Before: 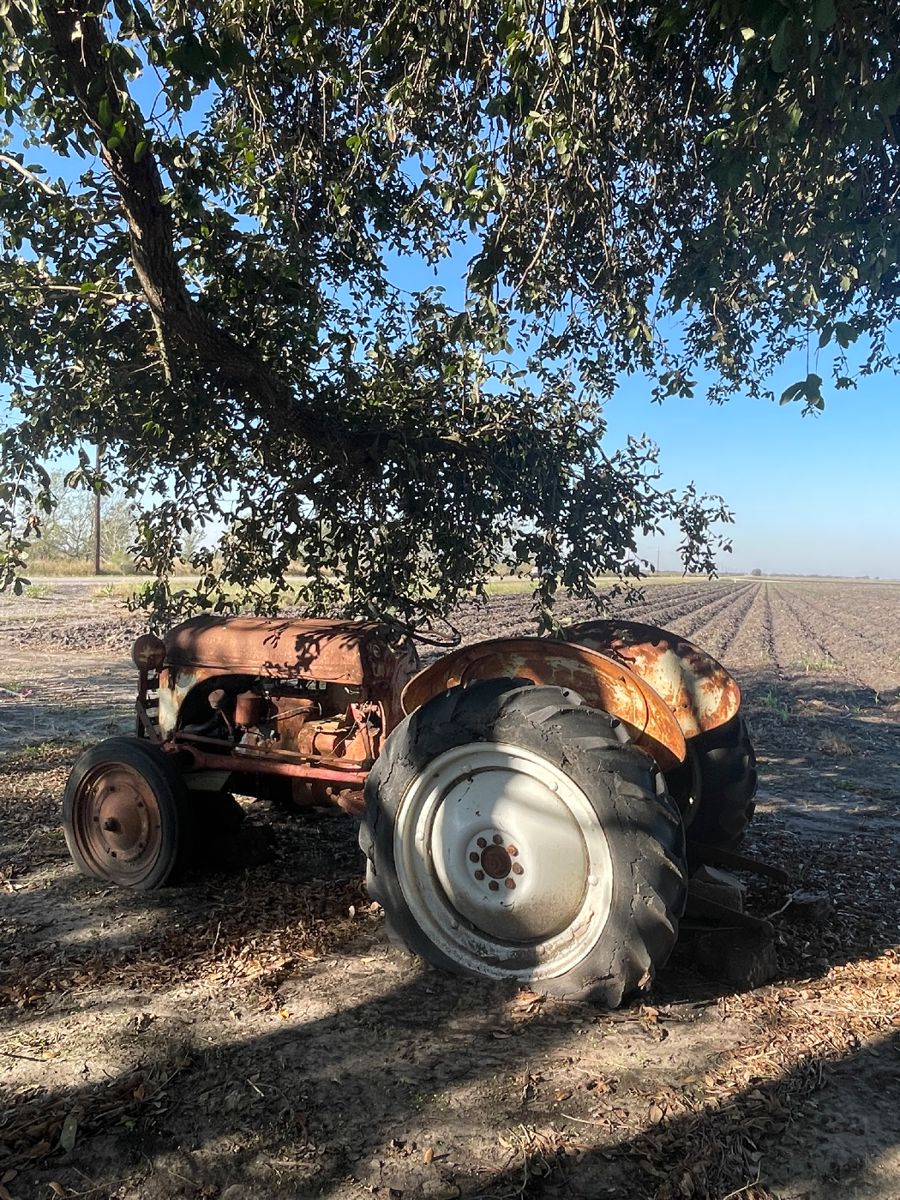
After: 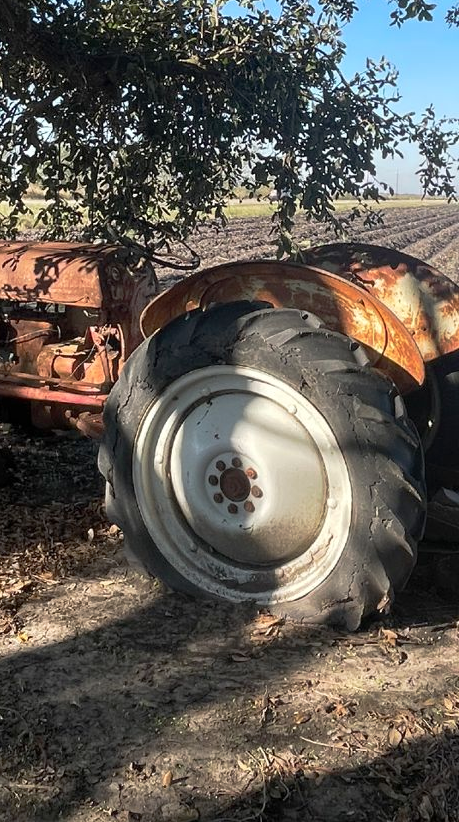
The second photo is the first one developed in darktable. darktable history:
tone equalizer: on, module defaults
tone curve: curves: ch0 [(0, 0) (0.15, 0.17) (0.452, 0.437) (0.611, 0.588) (0.751, 0.749) (1, 1)]; ch1 [(0, 0) (0.325, 0.327) (0.413, 0.442) (0.475, 0.467) (0.512, 0.522) (0.541, 0.55) (0.617, 0.612) (0.695, 0.697) (1, 1)]; ch2 [(0, 0) (0.386, 0.397) (0.452, 0.459) (0.505, 0.498) (0.536, 0.546) (0.574, 0.571) (0.633, 0.653) (1, 1)], preserve colors none
crop and rotate: left 29.024%, top 31.417%, right 19.865%
